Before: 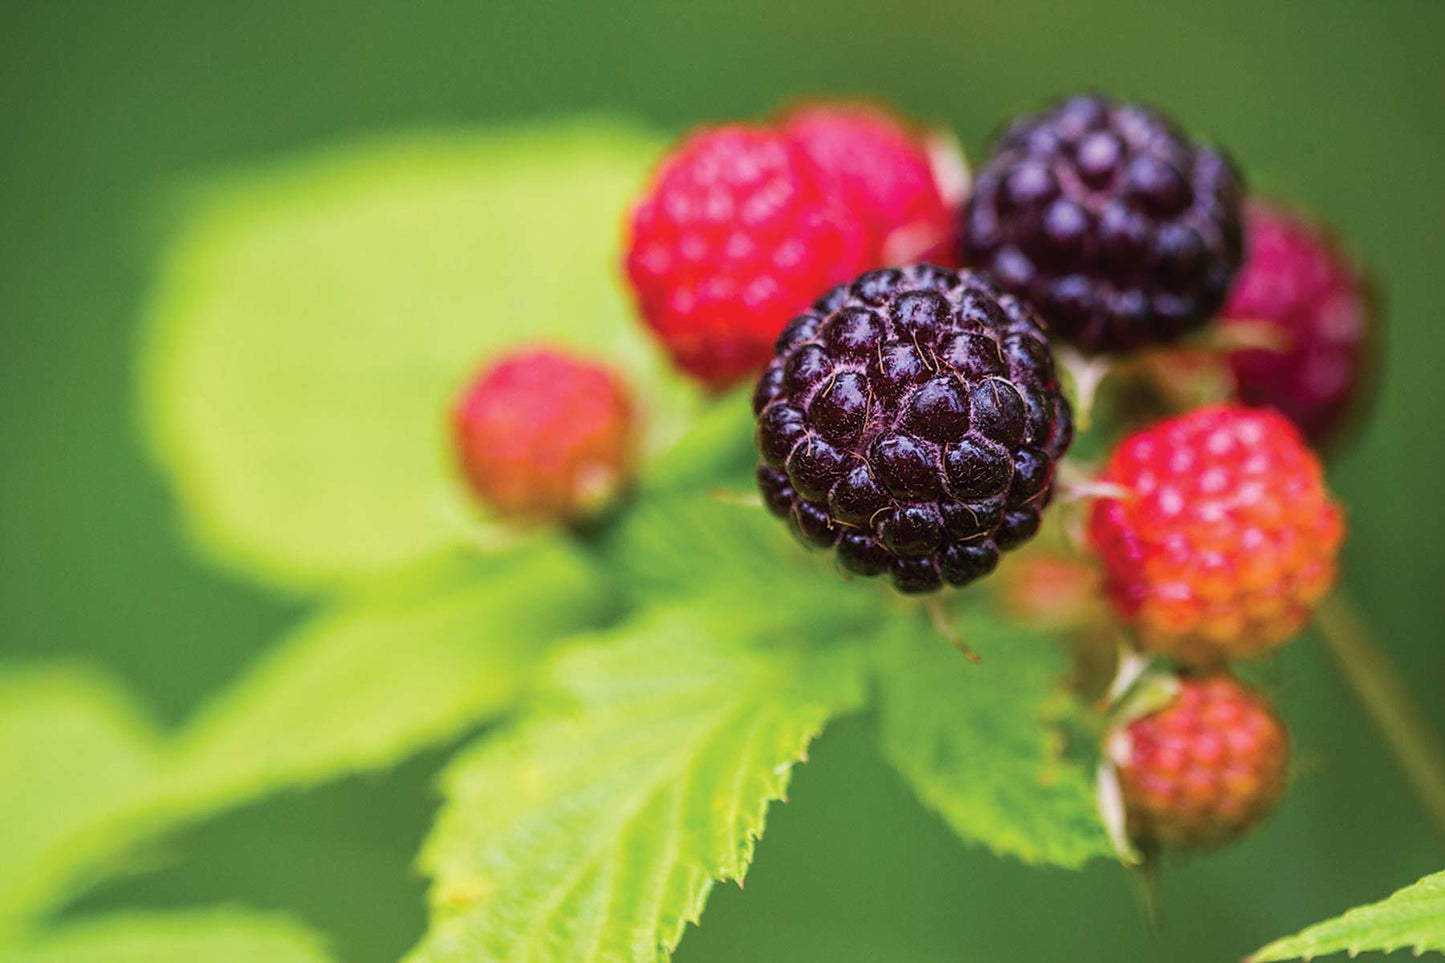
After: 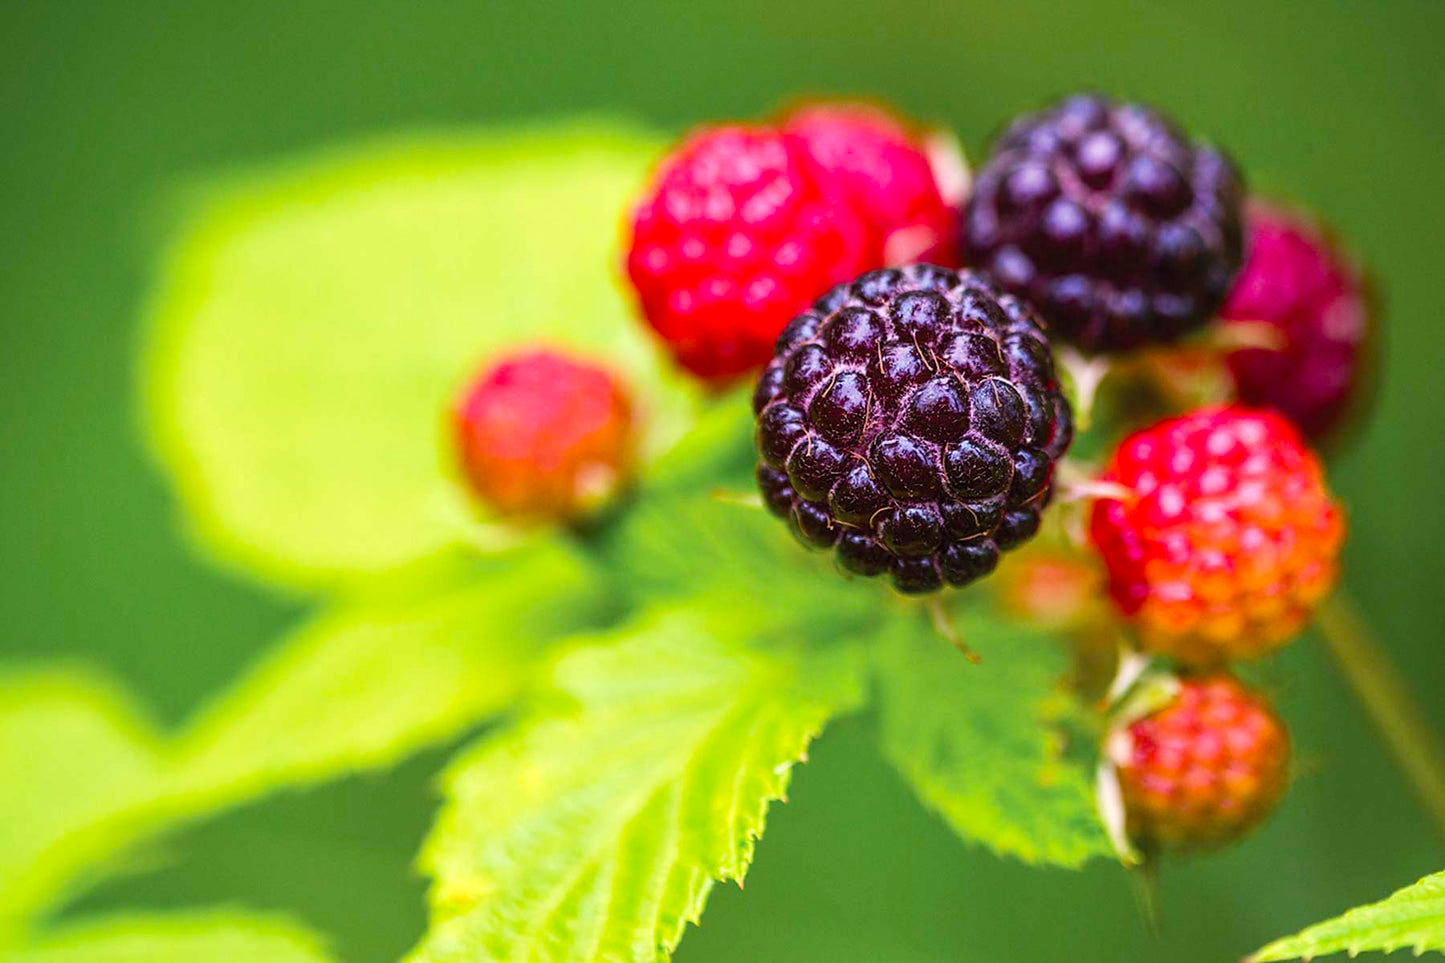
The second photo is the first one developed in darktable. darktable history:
exposure: exposure 0.4 EV, compensate highlight preservation false
color balance rgb: linear chroma grading › shadows -8%, linear chroma grading › global chroma 10%, perceptual saturation grading › global saturation 2%, perceptual saturation grading › highlights -2%, perceptual saturation grading › mid-tones 4%, perceptual saturation grading › shadows 8%, perceptual brilliance grading › global brilliance 2%, perceptual brilliance grading › highlights -4%, global vibrance 16%, saturation formula JzAzBz (2021)
